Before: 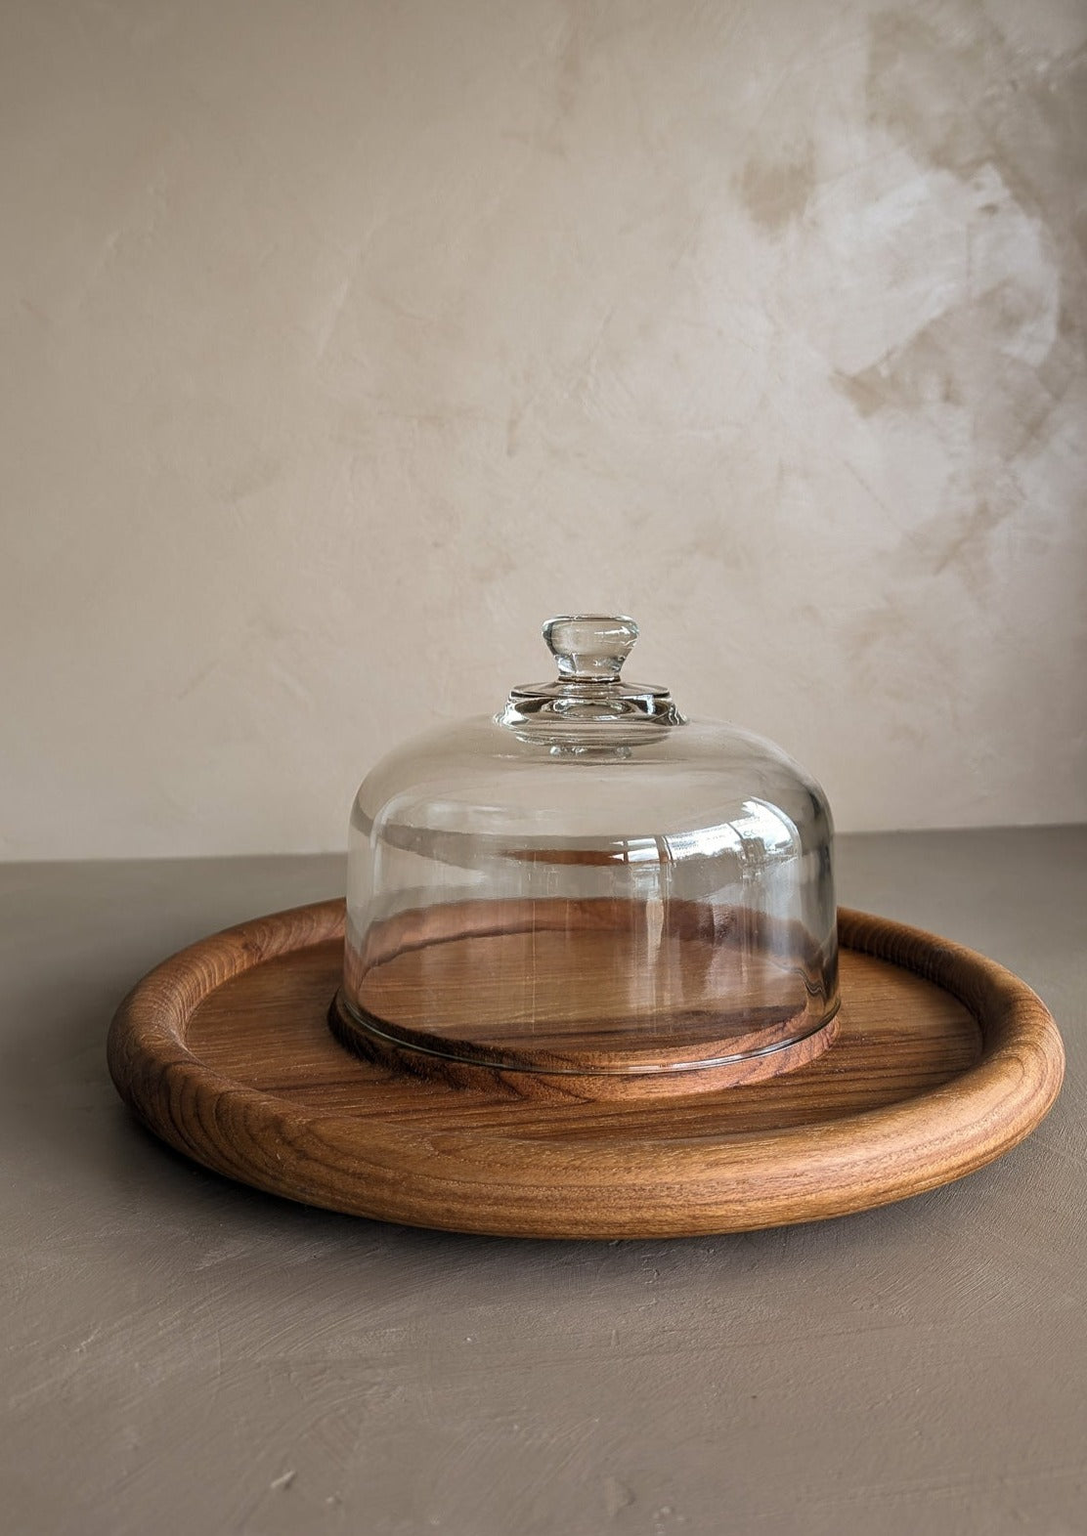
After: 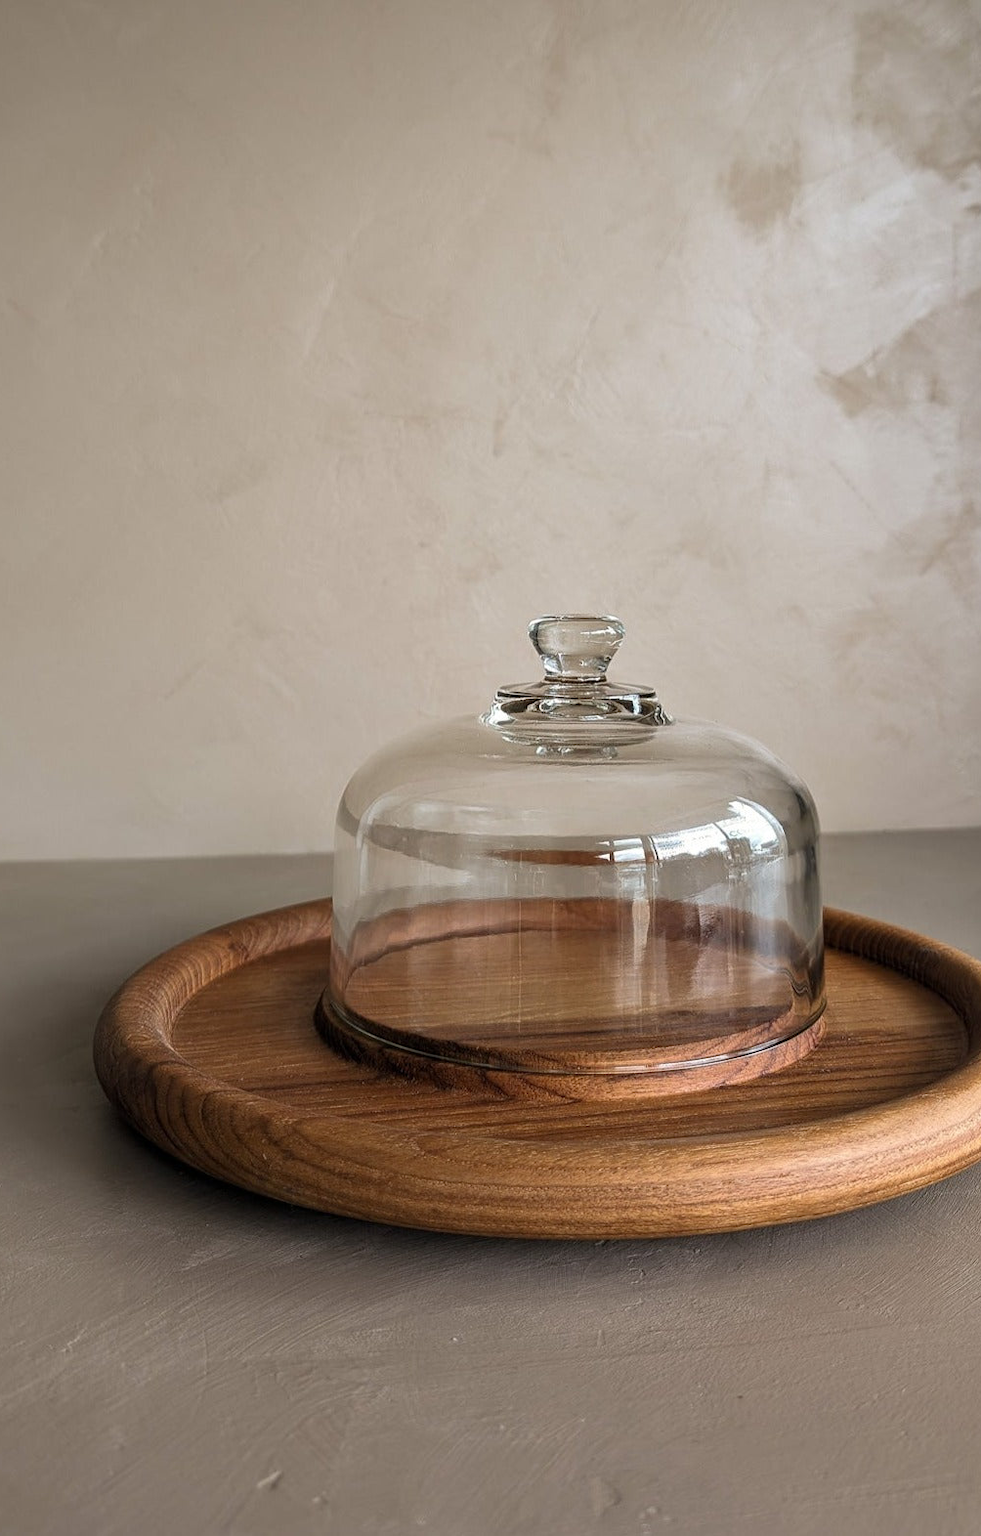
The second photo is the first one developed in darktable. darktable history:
crop and rotate: left 1.338%, right 8.286%
